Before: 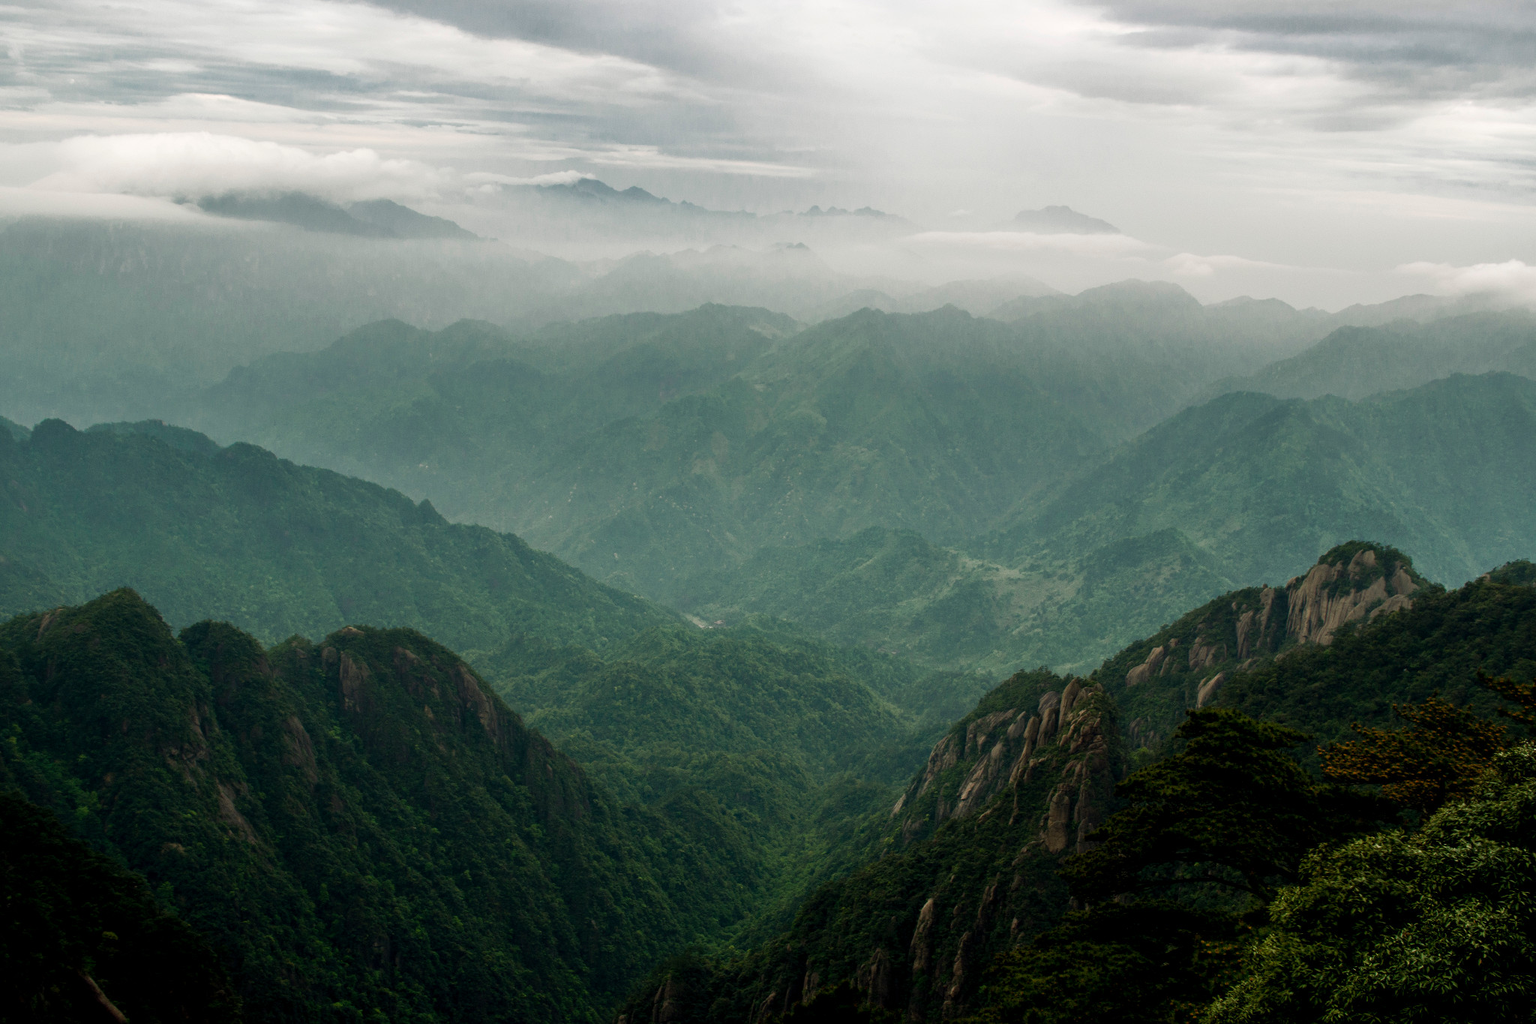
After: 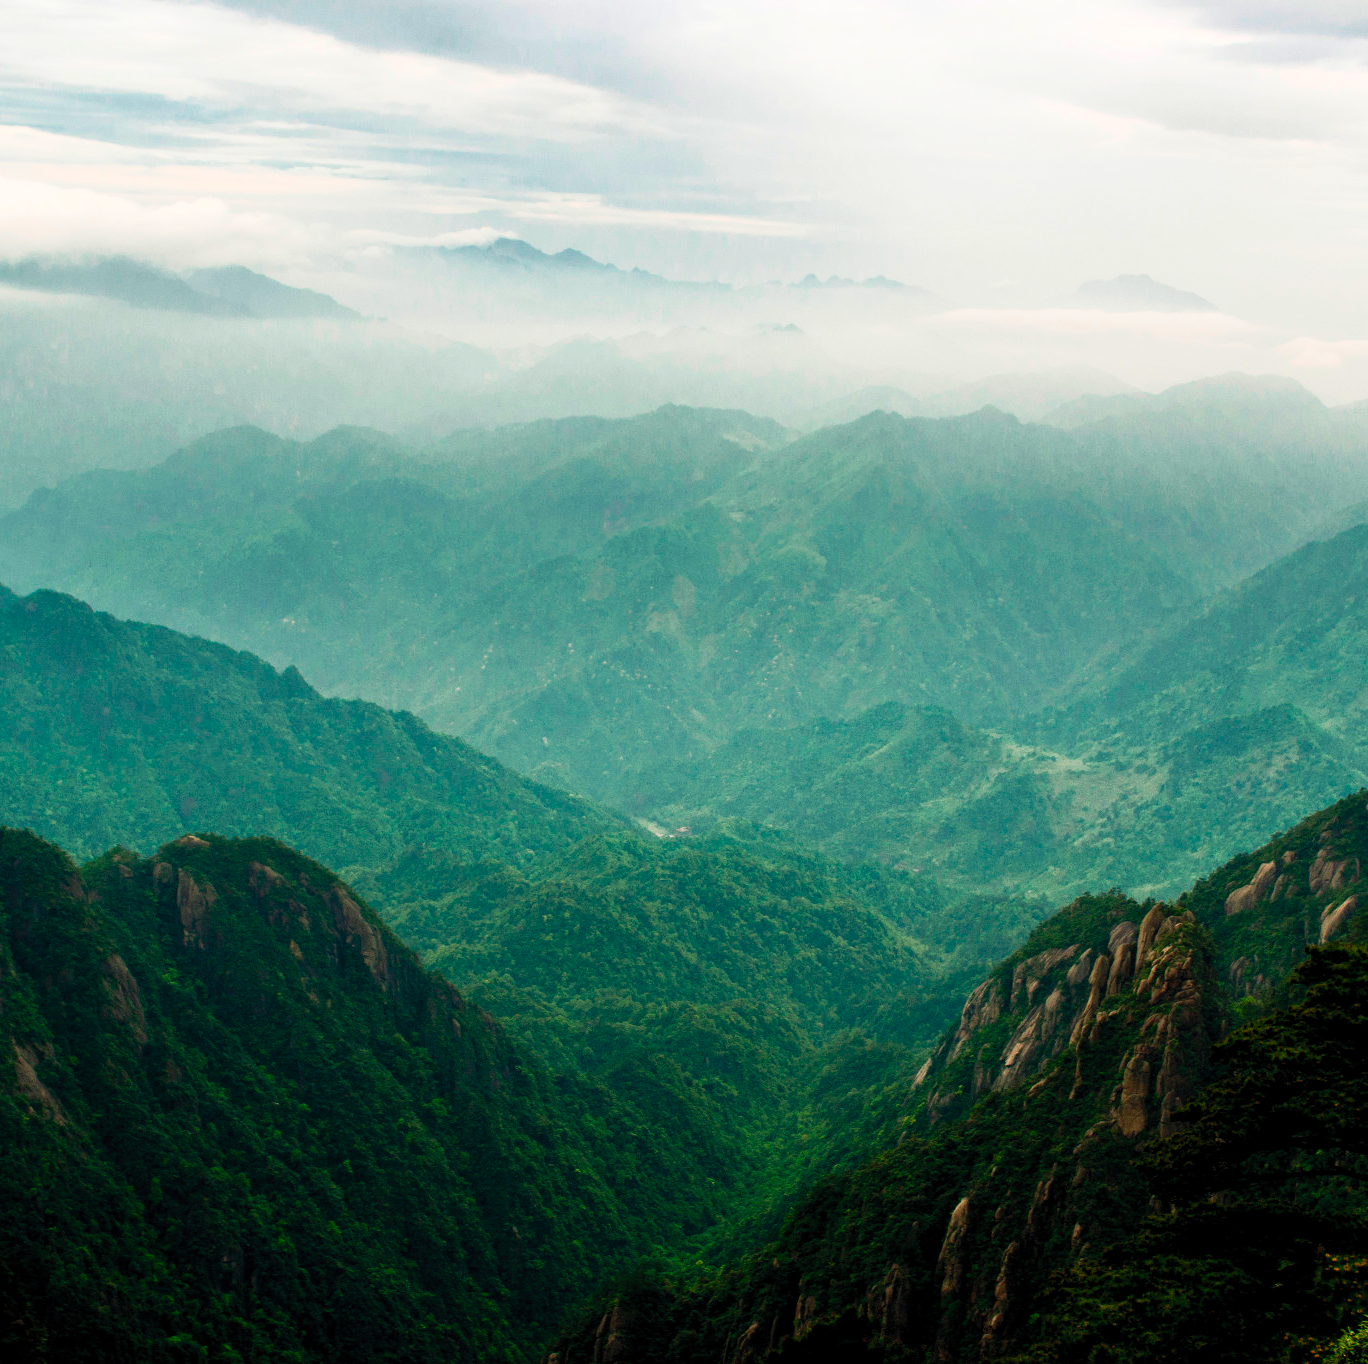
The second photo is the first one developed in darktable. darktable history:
crop and rotate: left 13.51%, right 19.648%
contrast brightness saturation: contrast 0.245, brightness 0.26, saturation 0.386
